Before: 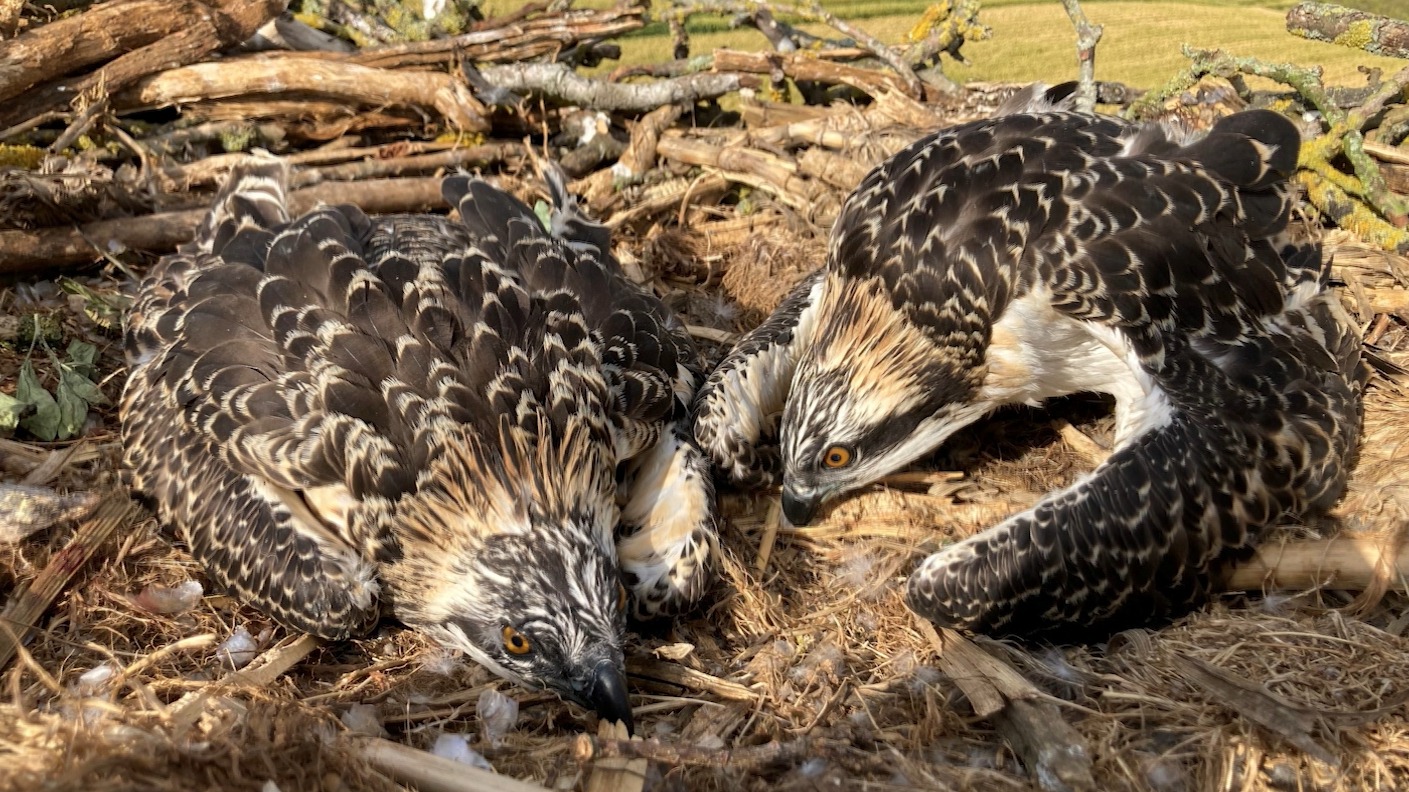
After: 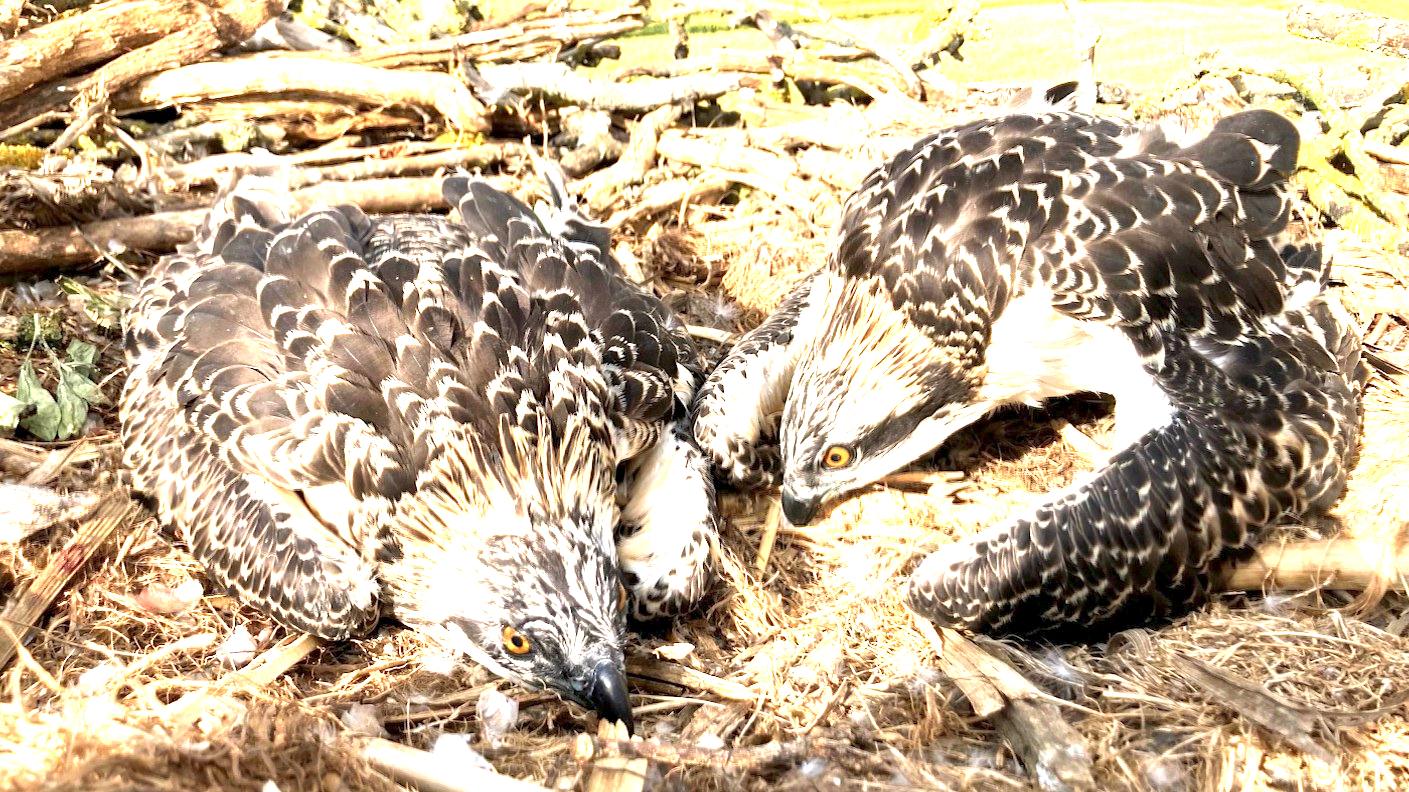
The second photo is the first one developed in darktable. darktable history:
exposure: exposure 2.193 EV, compensate exposure bias true, compensate highlight preservation false
contrast equalizer: y [[0.601, 0.6, 0.598, 0.598, 0.6, 0.601], [0.5 ×6], [0.5 ×6], [0 ×6], [0 ×6]], mix 0.15
